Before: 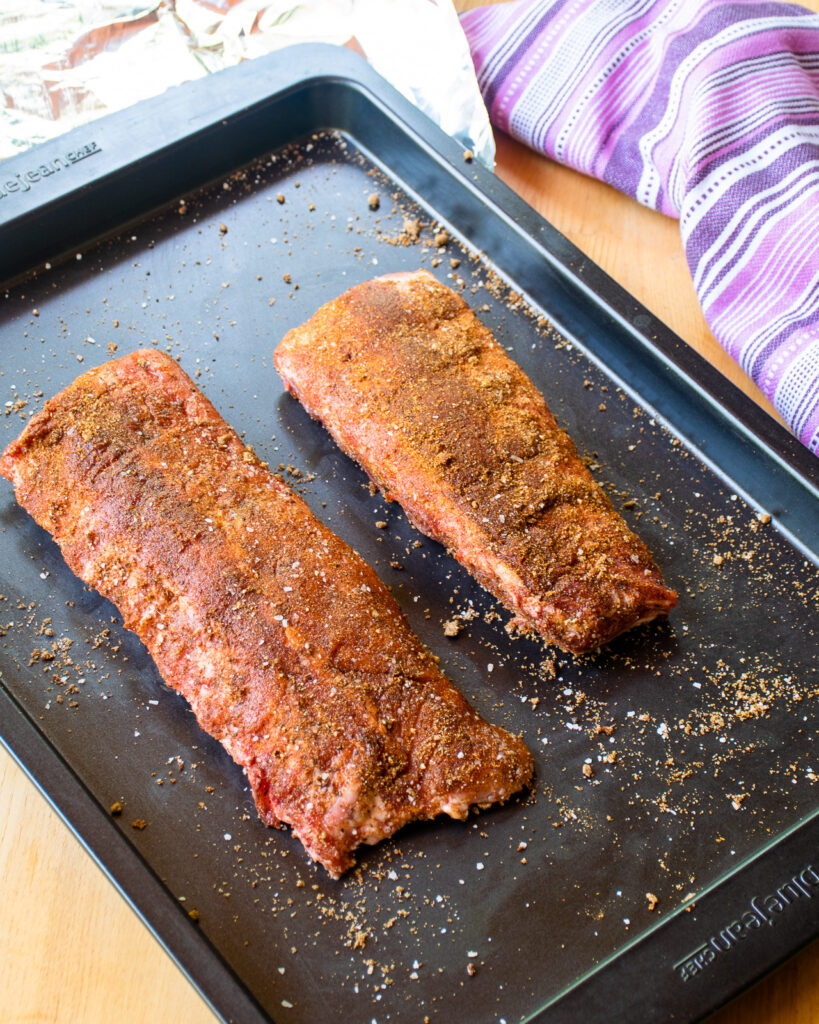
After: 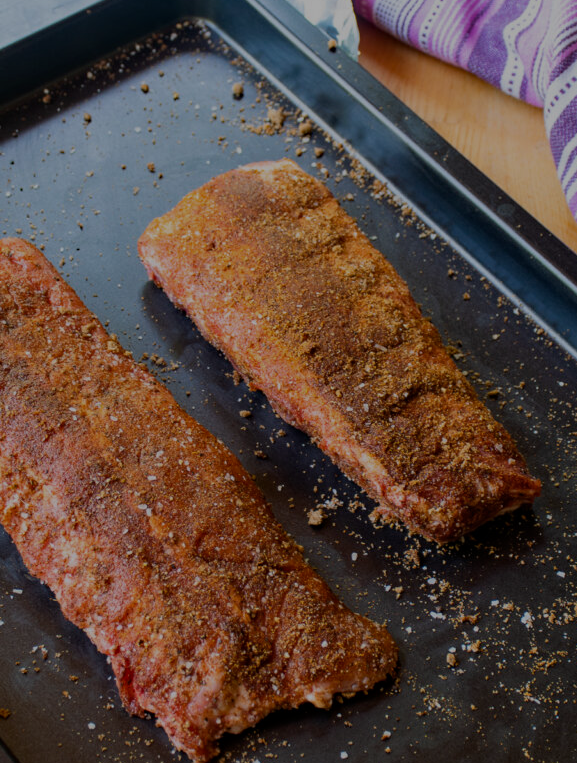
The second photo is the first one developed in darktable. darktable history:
haze removal: adaptive false
exposure: exposure -1.365 EV, compensate exposure bias true, compensate highlight preservation false
crop and rotate: left 16.651%, top 10.855%, right 12.847%, bottom 14.57%
